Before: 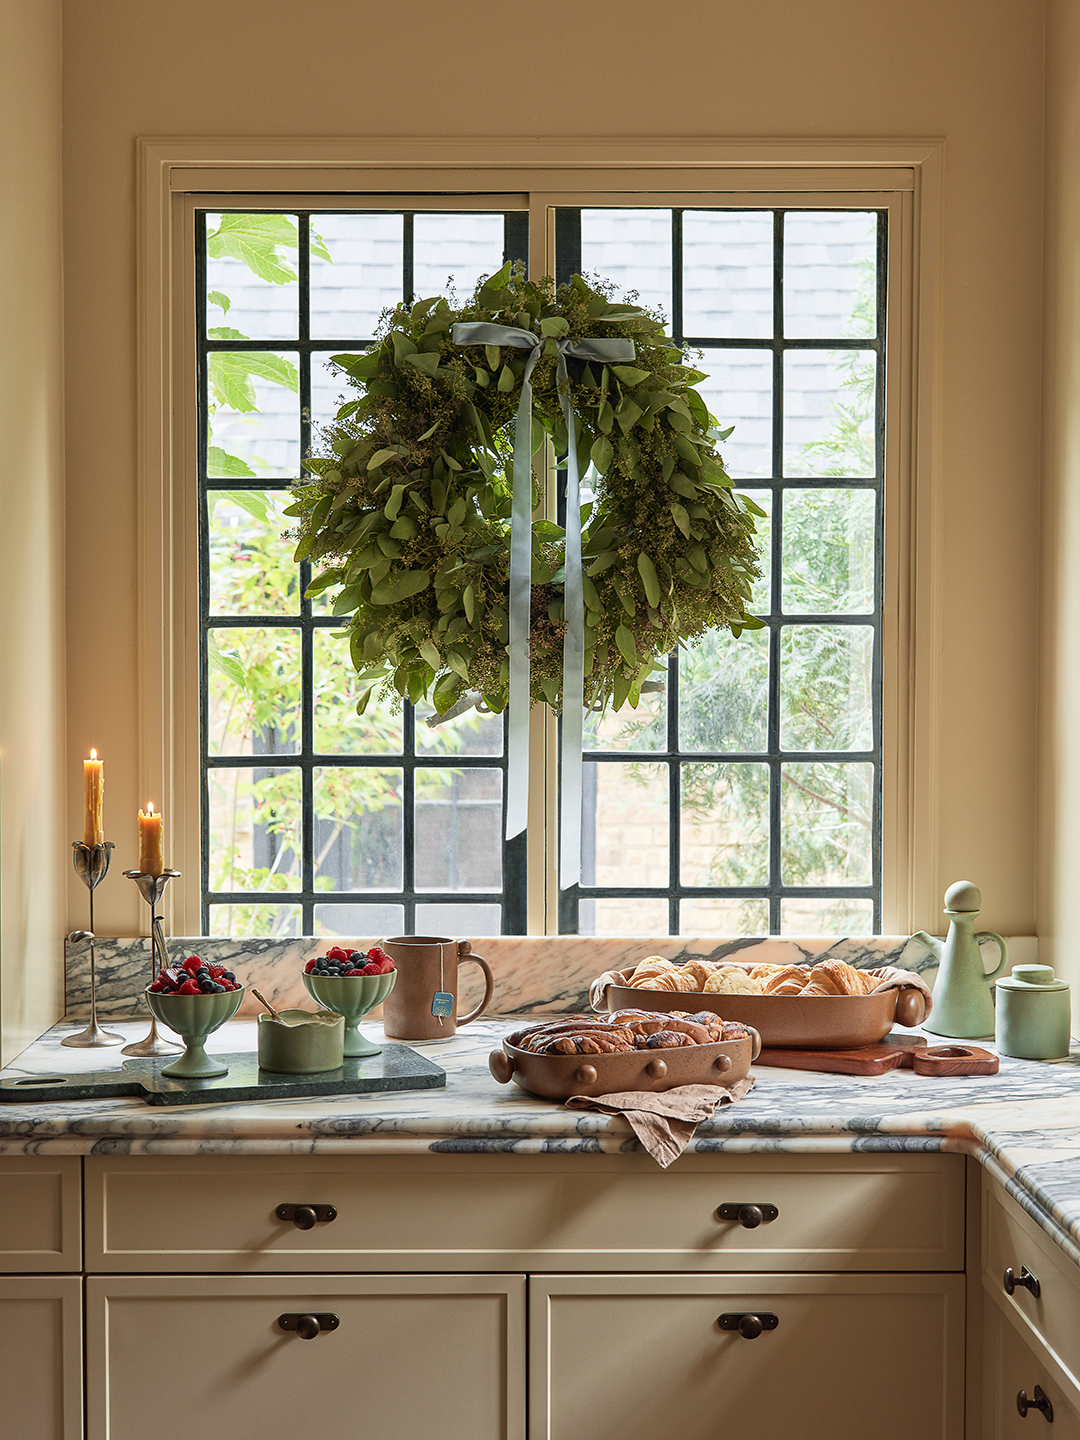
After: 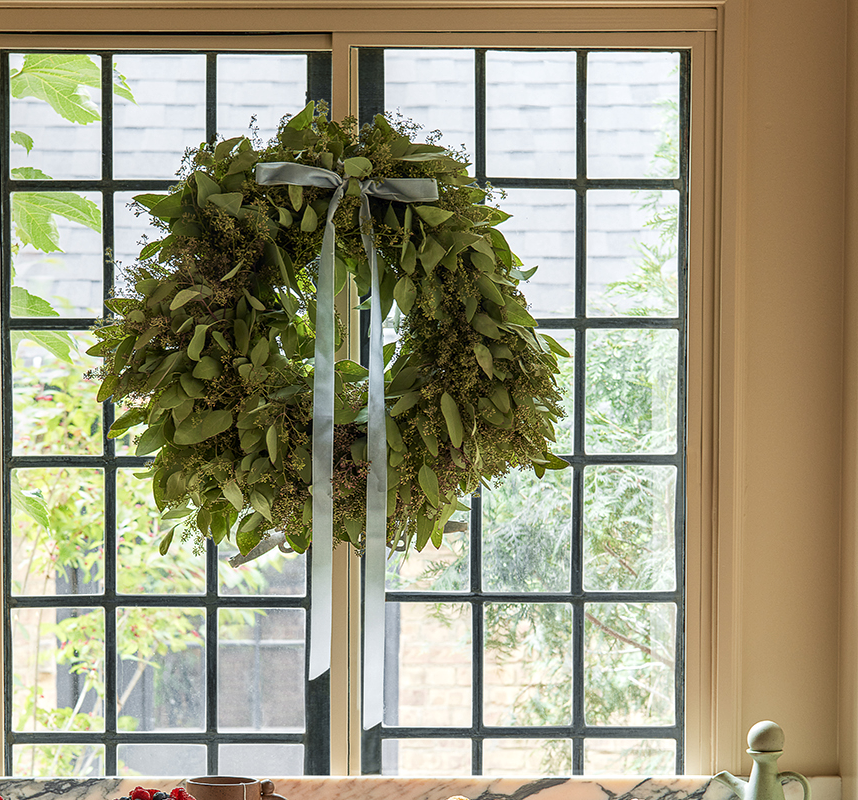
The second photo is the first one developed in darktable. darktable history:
crop: left 18.265%, top 11.121%, right 2.266%, bottom 33.294%
color balance rgb: perceptual saturation grading › global saturation 0.335%
local contrast: on, module defaults
